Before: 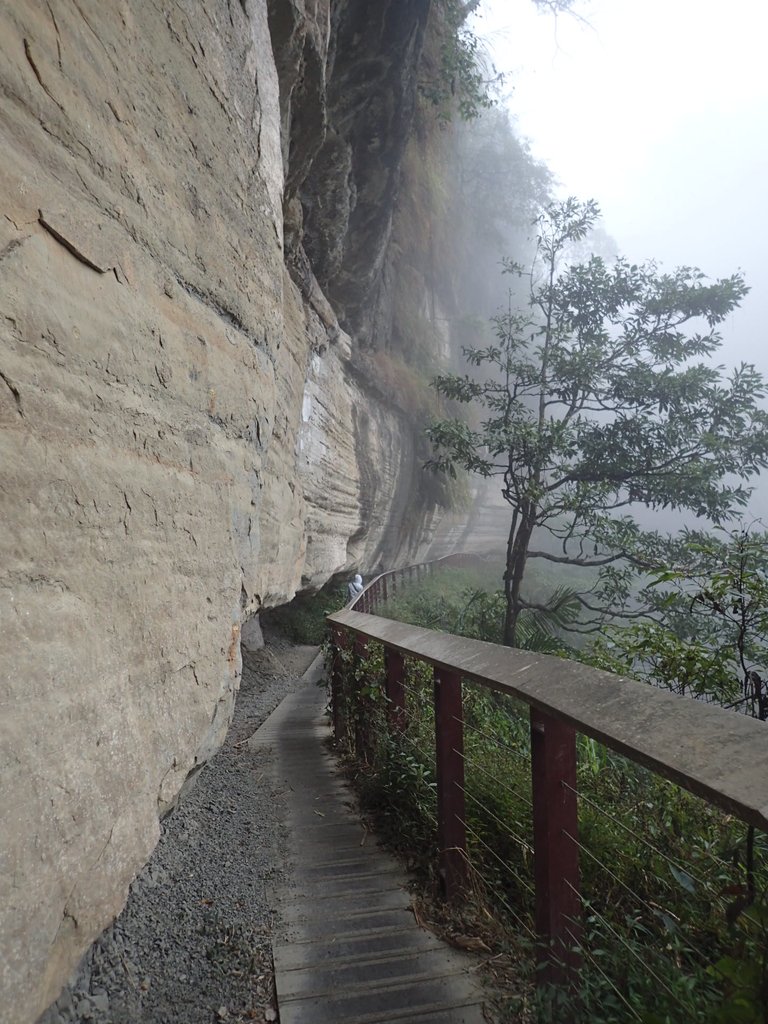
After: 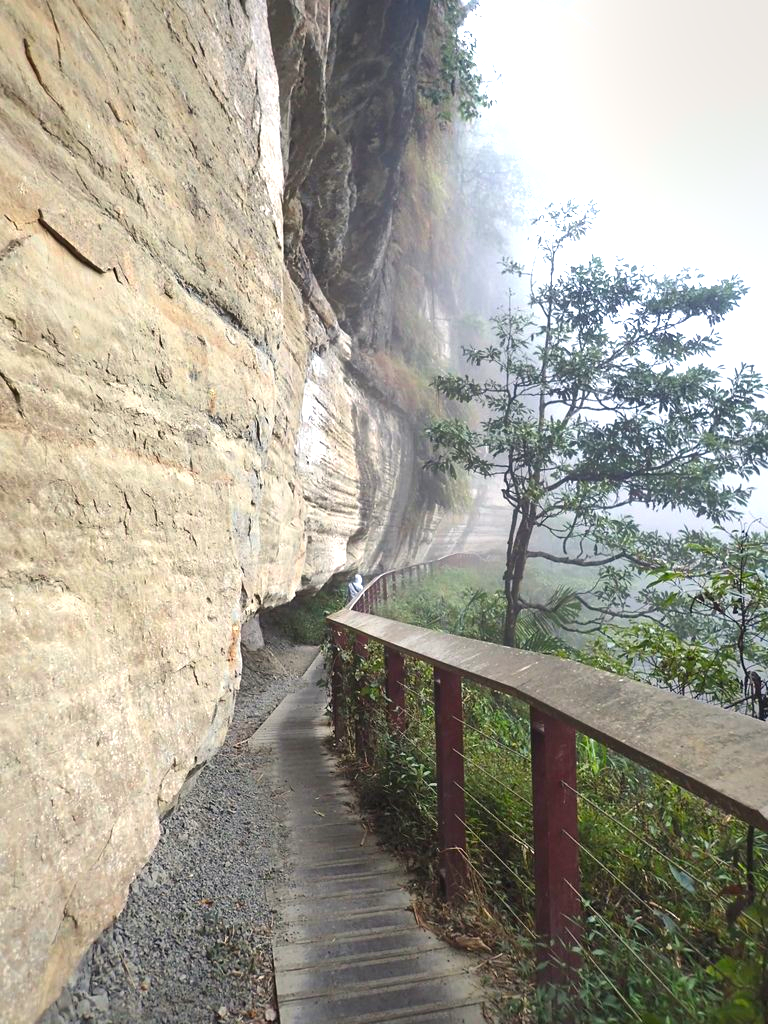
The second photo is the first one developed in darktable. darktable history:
color correction: highlights a* 0.84, highlights b* 2.84, saturation 1.07
color balance rgb: perceptual saturation grading › global saturation 10.149%, global vibrance 20%
exposure: black level correction 0, exposure 1.199 EV, compensate highlight preservation false
shadows and highlights: shadows 47.32, highlights -42.13, soften with gaussian
